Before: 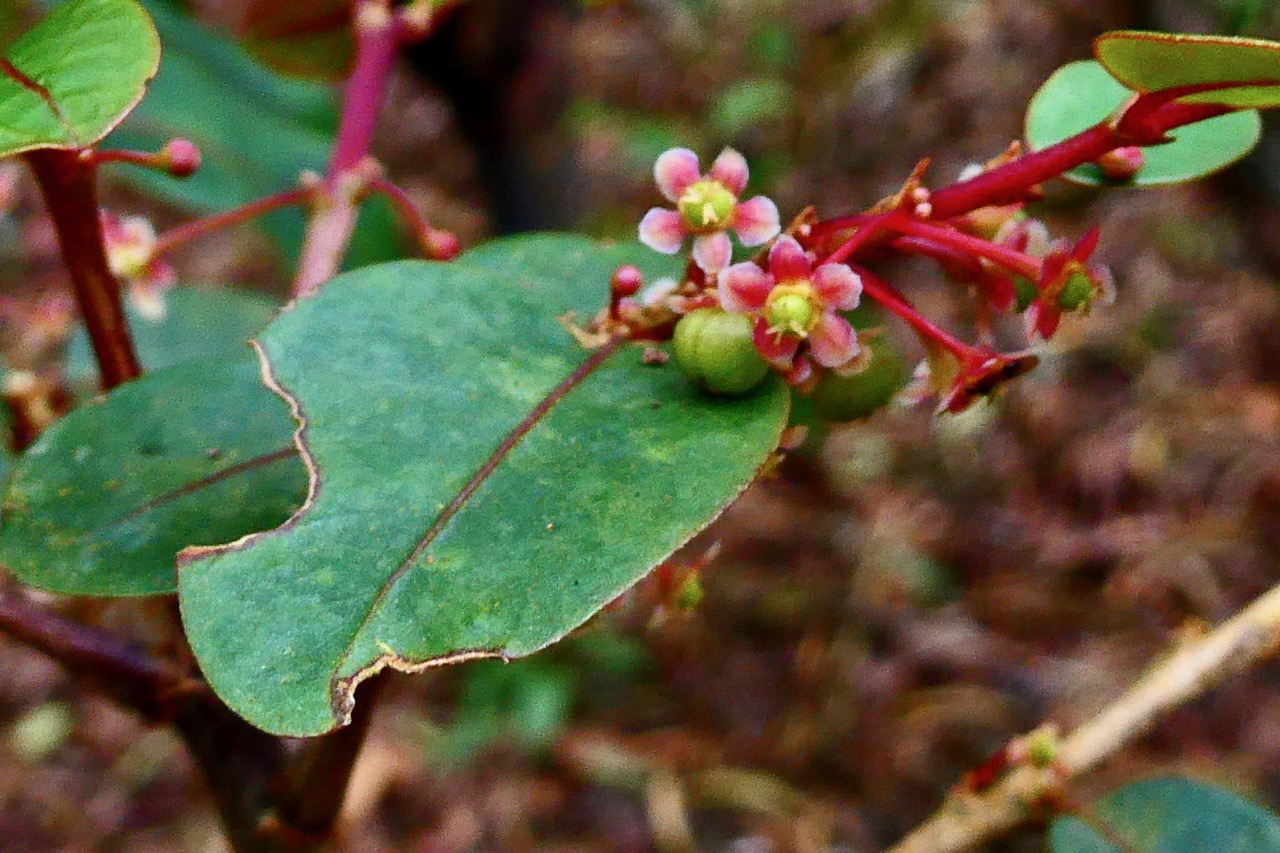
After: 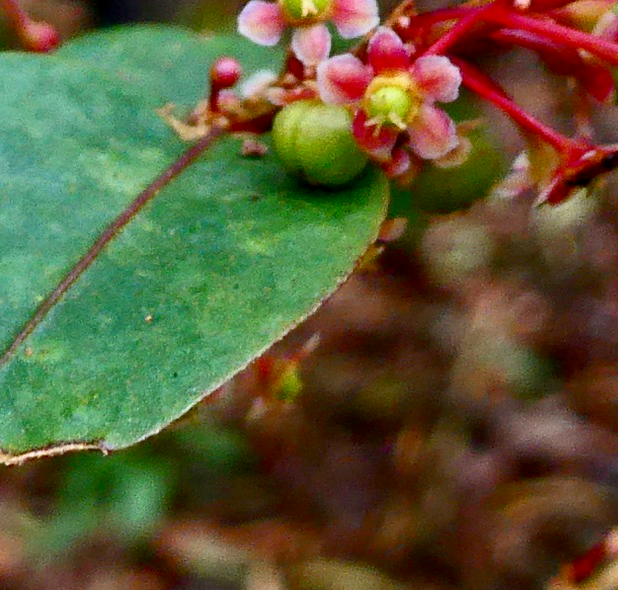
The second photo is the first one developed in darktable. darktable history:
crop: left 31.374%, top 24.442%, right 20.313%, bottom 6.309%
